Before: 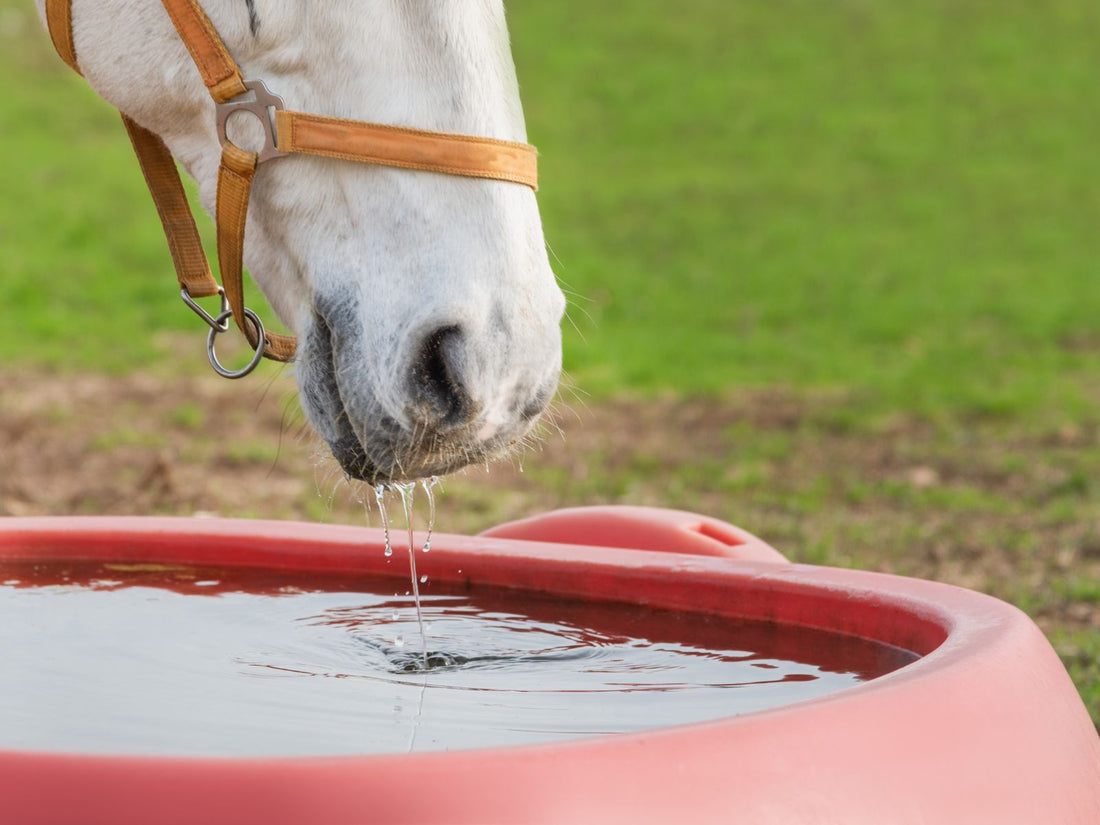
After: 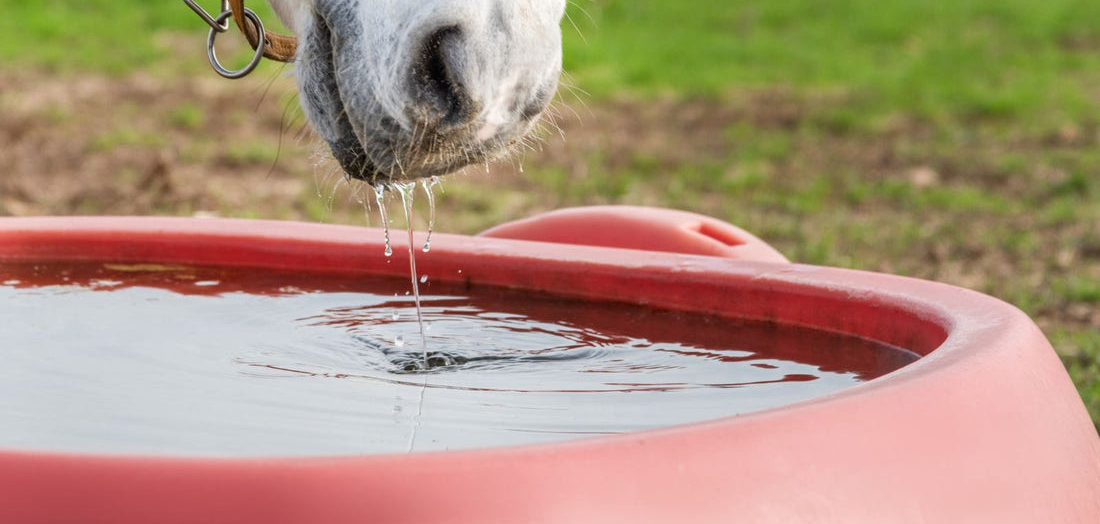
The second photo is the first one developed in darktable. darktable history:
crop and rotate: top 36.435%
tone equalizer: on, module defaults
local contrast: on, module defaults
